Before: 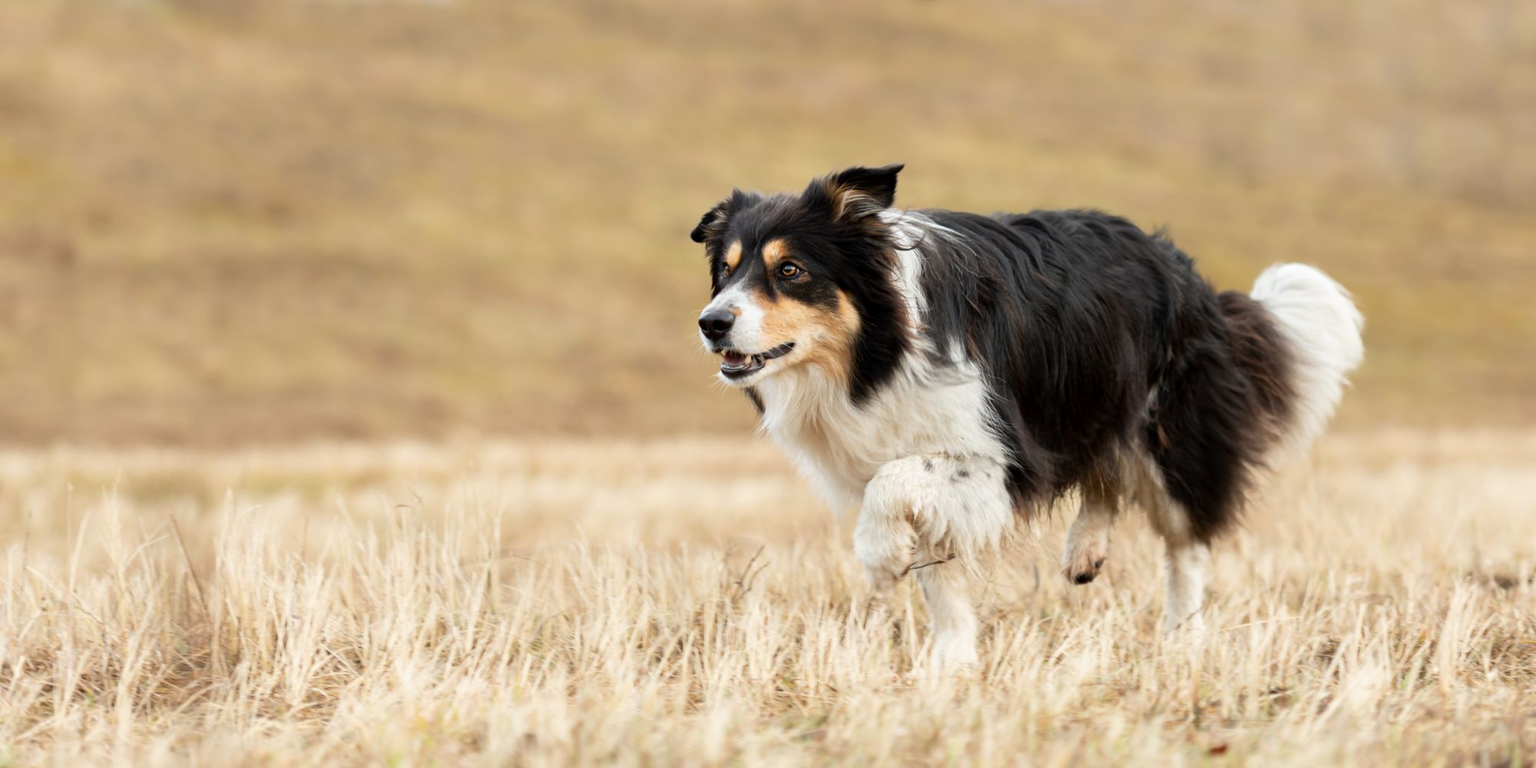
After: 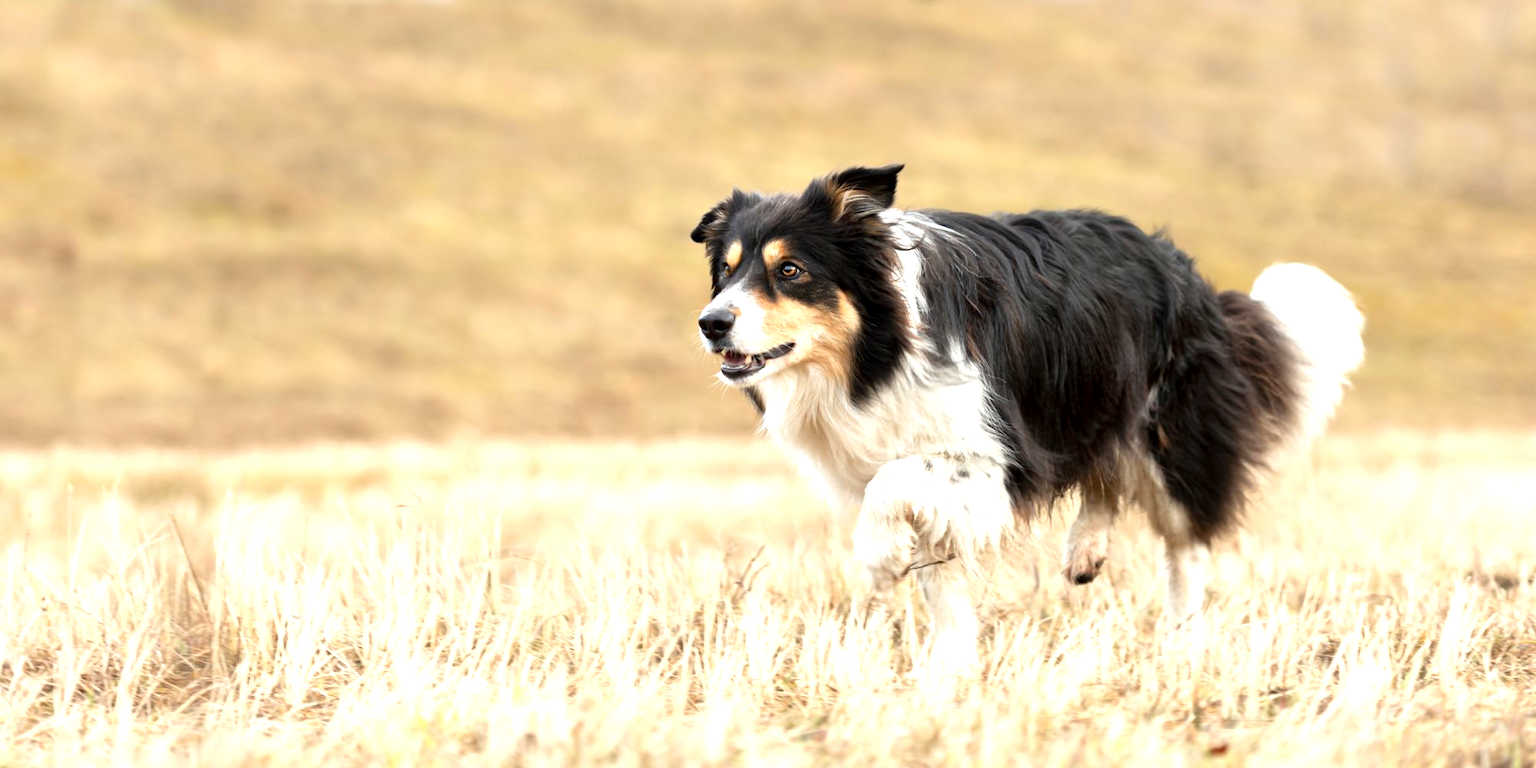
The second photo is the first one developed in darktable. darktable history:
tone equalizer: on, module defaults
exposure: black level correction 0, exposure 0.693 EV, compensate exposure bias true, compensate highlight preservation false
local contrast: mode bilateral grid, contrast 21, coarseness 50, detail 119%, midtone range 0.2
